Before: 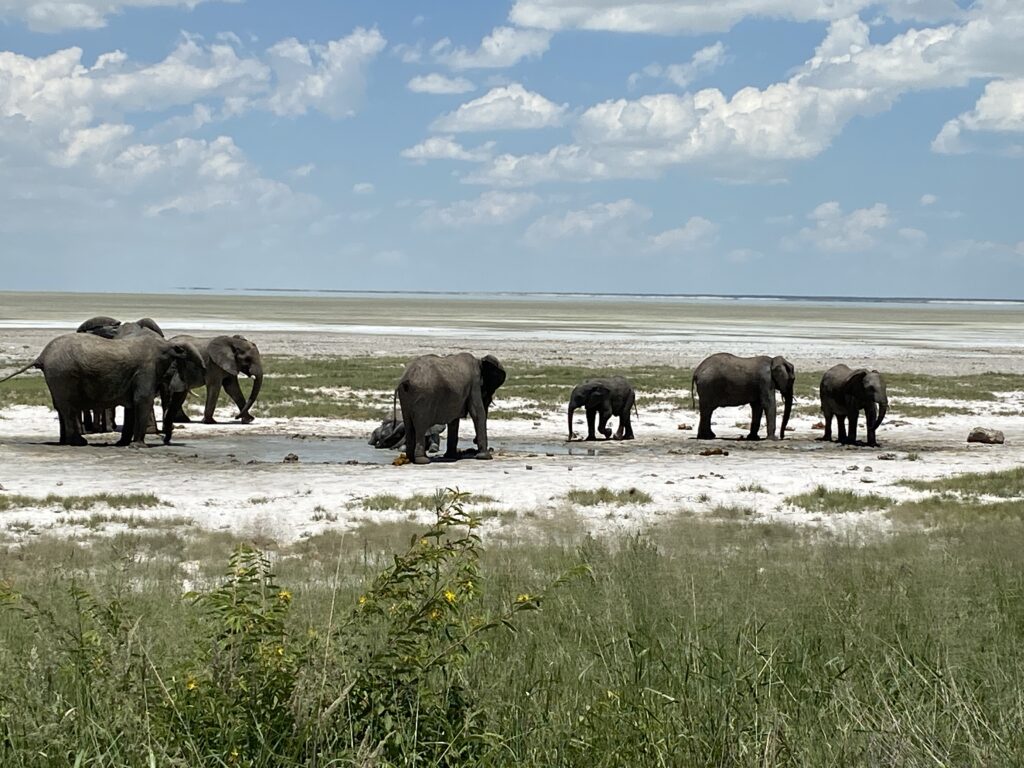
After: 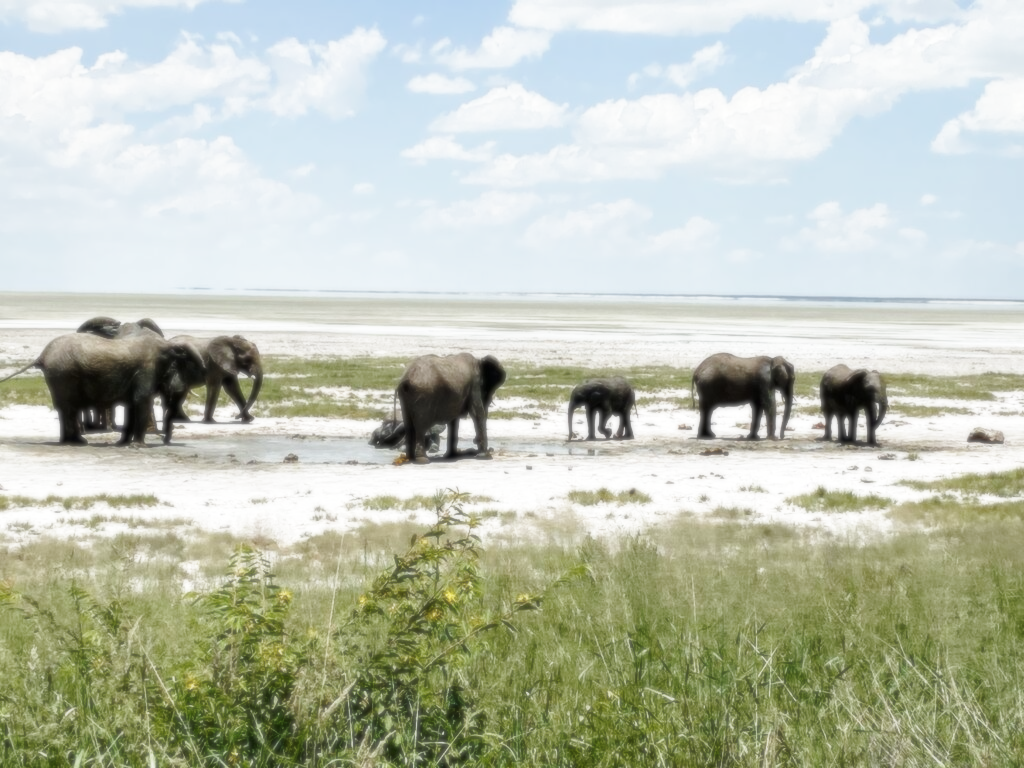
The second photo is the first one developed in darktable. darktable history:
base curve: curves: ch0 [(0, 0) (0.028, 0.03) (0.121, 0.232) (0.46, 0.748) (0.859, 0.968) (1, 1)], preserve colors none
soften: size 8.67%, mix 49%
